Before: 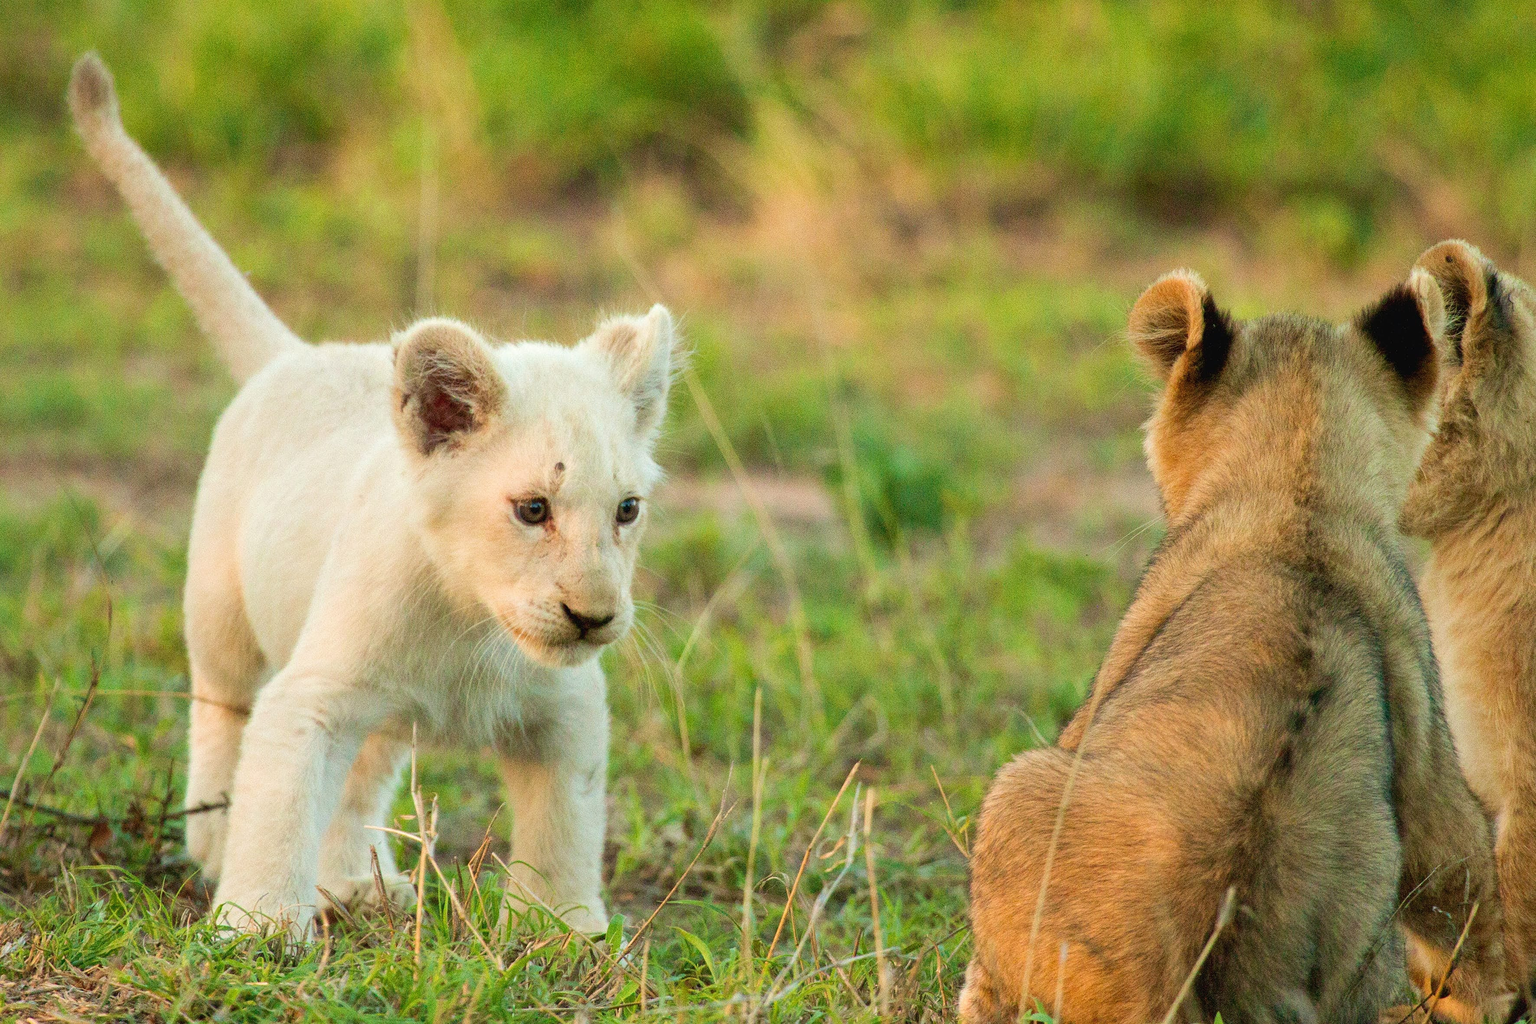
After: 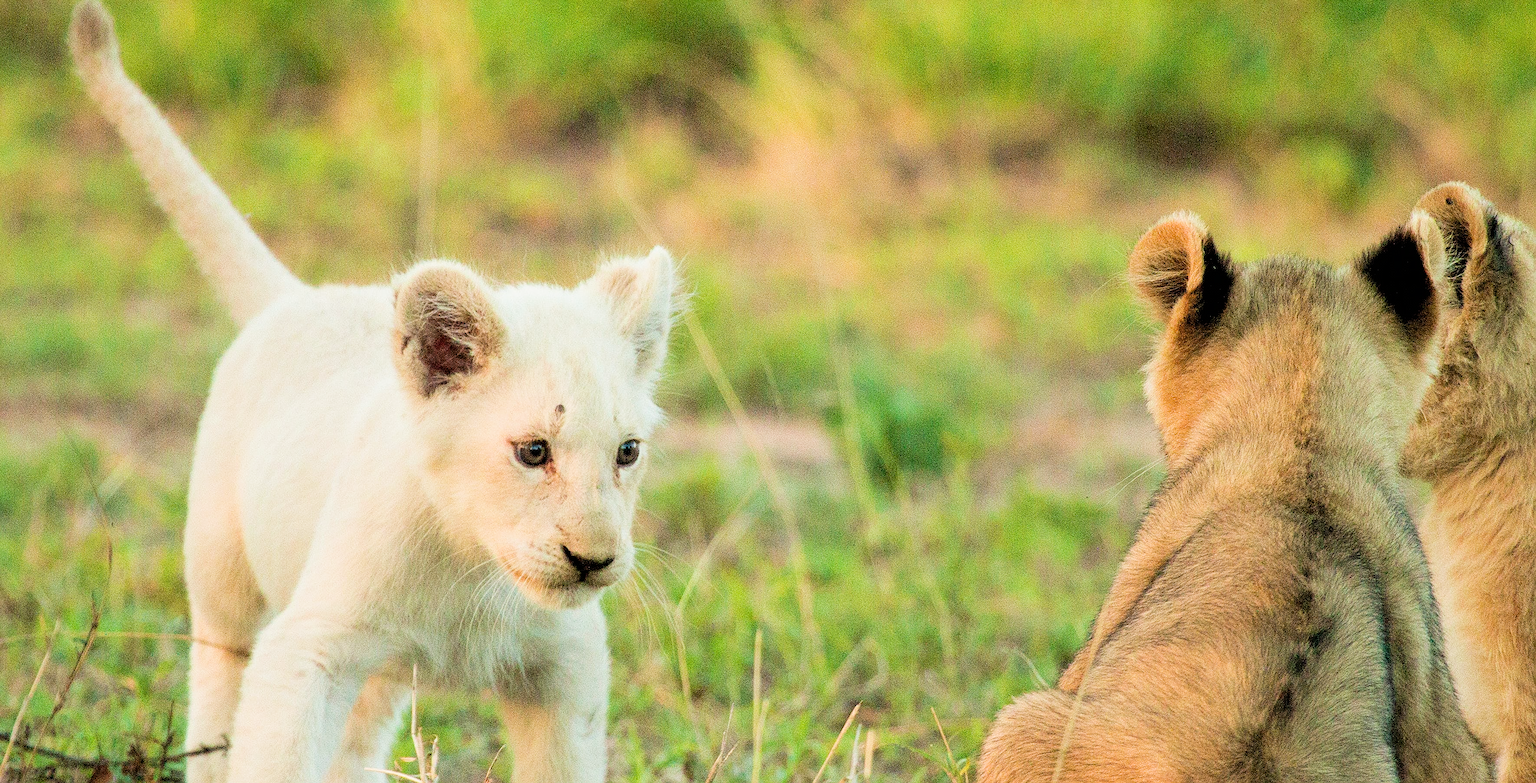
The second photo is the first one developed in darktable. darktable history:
exposure: black level correction 0.001, exposure 0.498 EV, compensate exposure bias true, compensate highlight preservation false
filmic rgb: black relative exposure -5.05 EV, white relative exposure 3.51 EV, threshold 2.96 EV, hardness 3.19, contrast 1.199, highlights saturation mix -30.45%, enable highlight reconstruction true
crop: top 5.701%, bottom 17.744%
sharpen: on, module defaults
